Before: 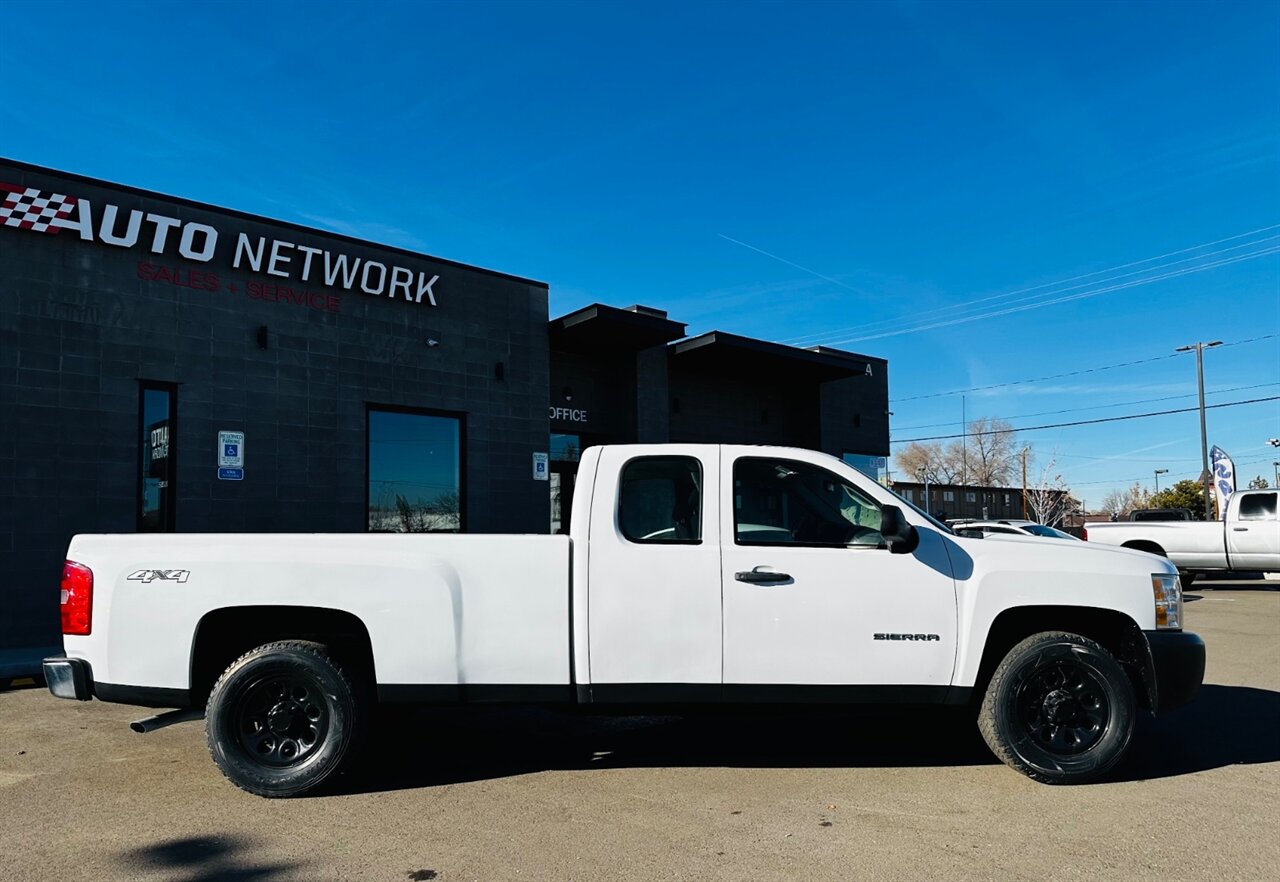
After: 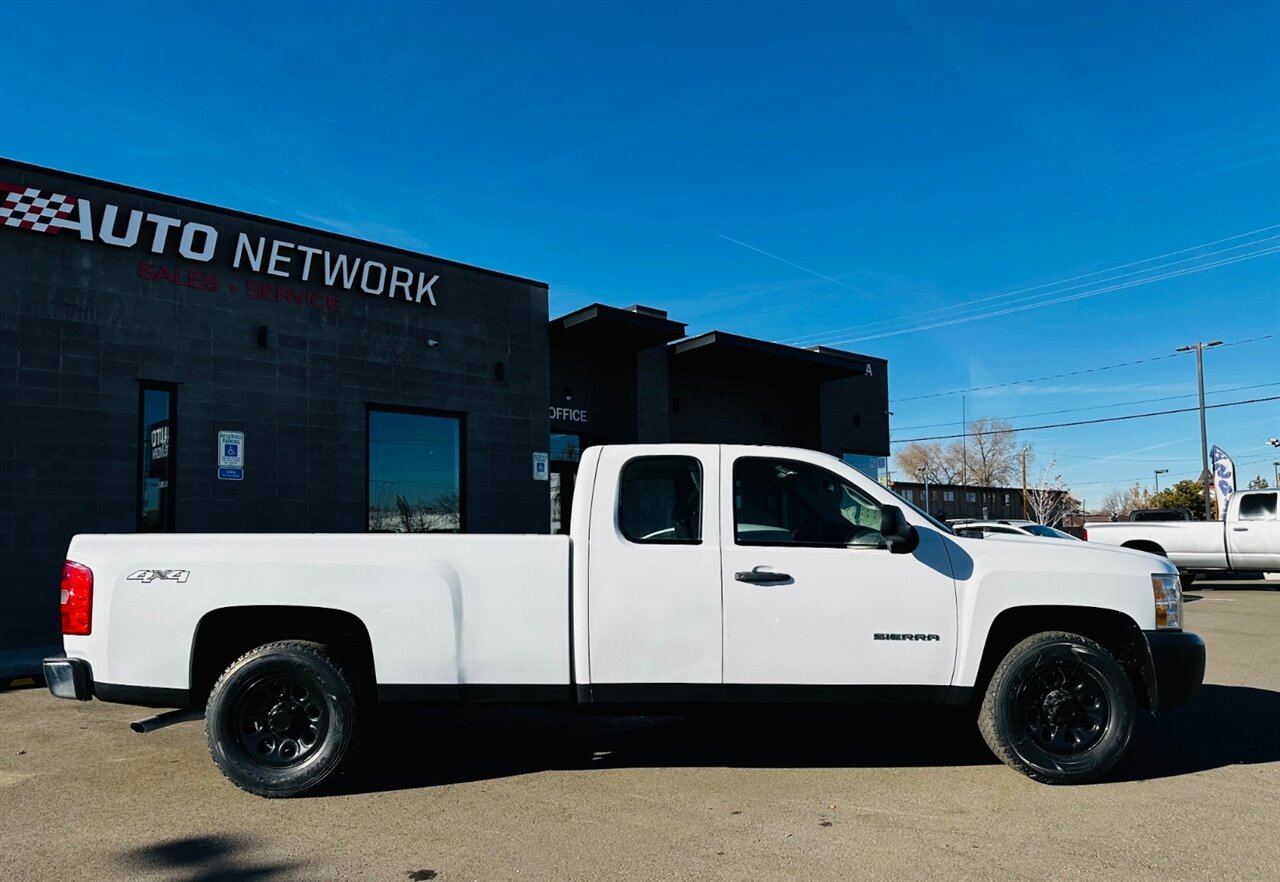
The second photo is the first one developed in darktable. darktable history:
exposure: exposure -0.057 EV, compensate highlight preservation false
